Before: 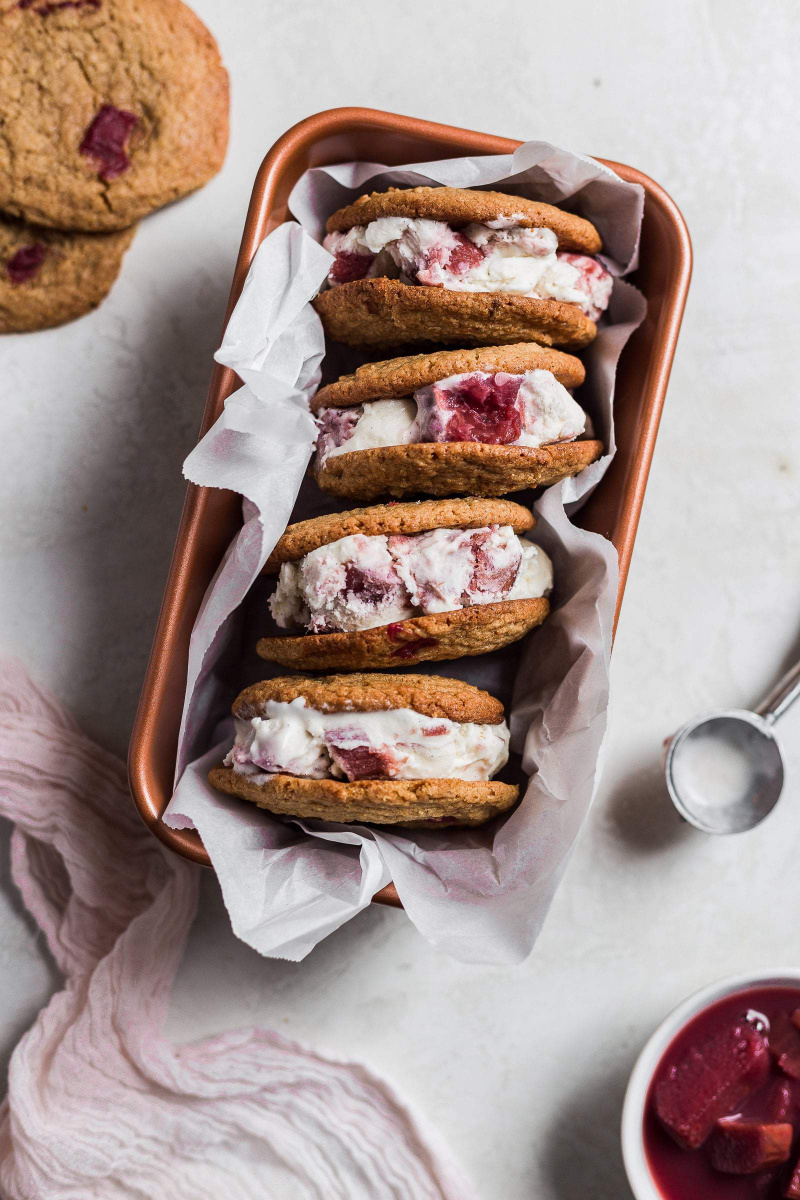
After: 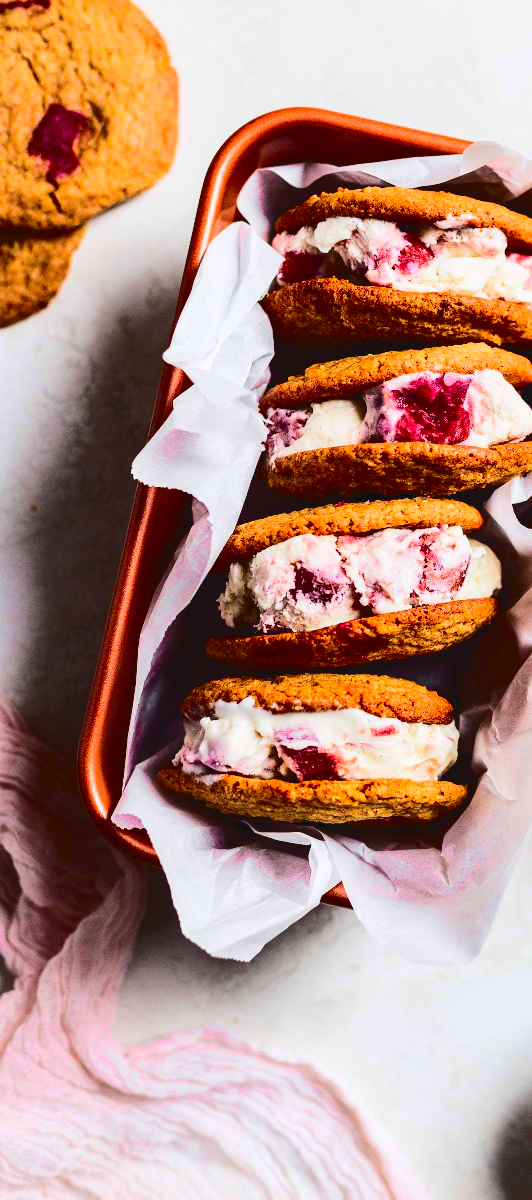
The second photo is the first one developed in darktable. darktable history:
contrast brightness saturation: contrast 0.26, brightness 0.018, saturation 0.877
crop and rotate: left 6.469%, right 26.998%
tone curve: curves: ch0 [(0, 0) (0.003, 0.057) (0.011, 0.061) (0.025, 0.065) (0.044, 0.075) (0.069, 0.082) (0.1, 0.09) (0.136, 0.102) (0.177, 0.145) (0.224, 0.195) (0.277, 0.27) (0.335, 0.374) (0.399, 0.486) (0.468, 0.578) (0.543, 0.652) (0.623, 0.717) (0.709, 0.778) (0.801, 0.837) (0.898, 0.909) (1, 1)], color space Lab, independent channels, preserve colors none
